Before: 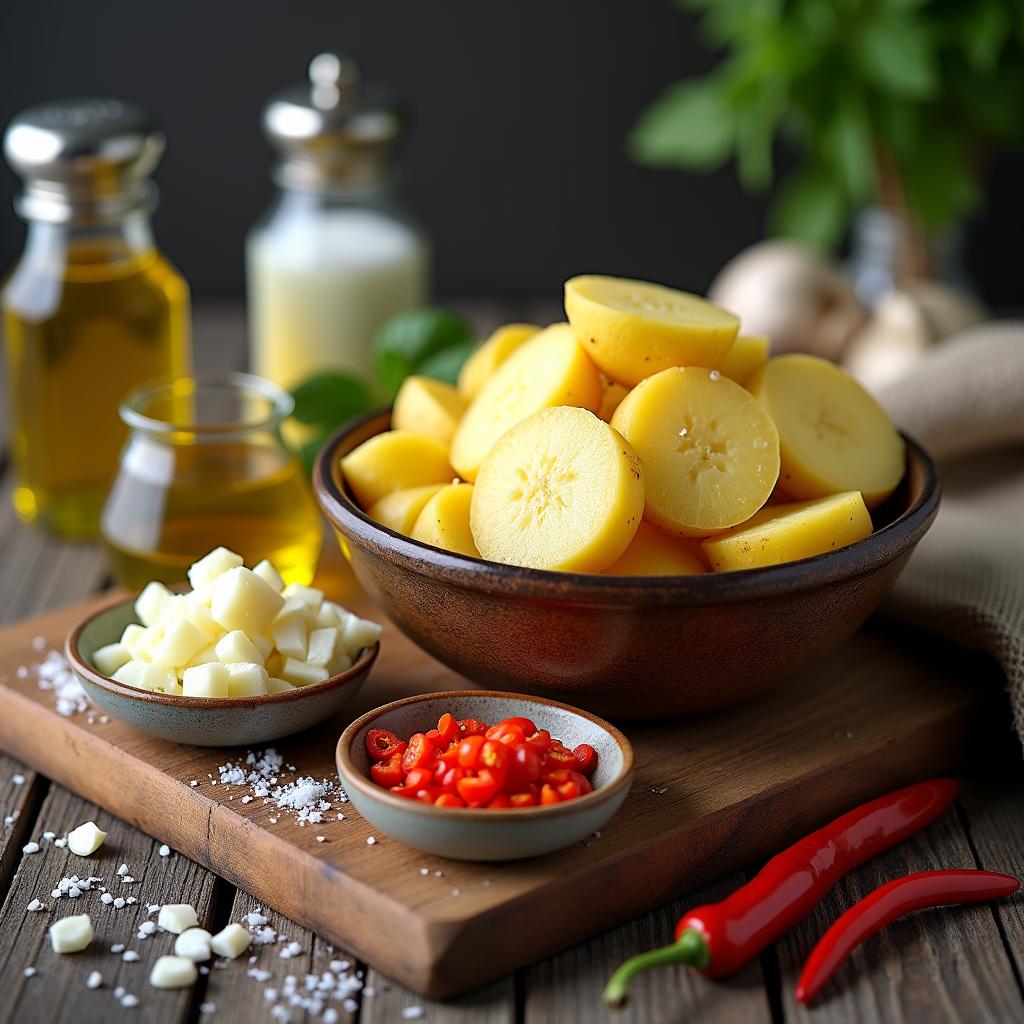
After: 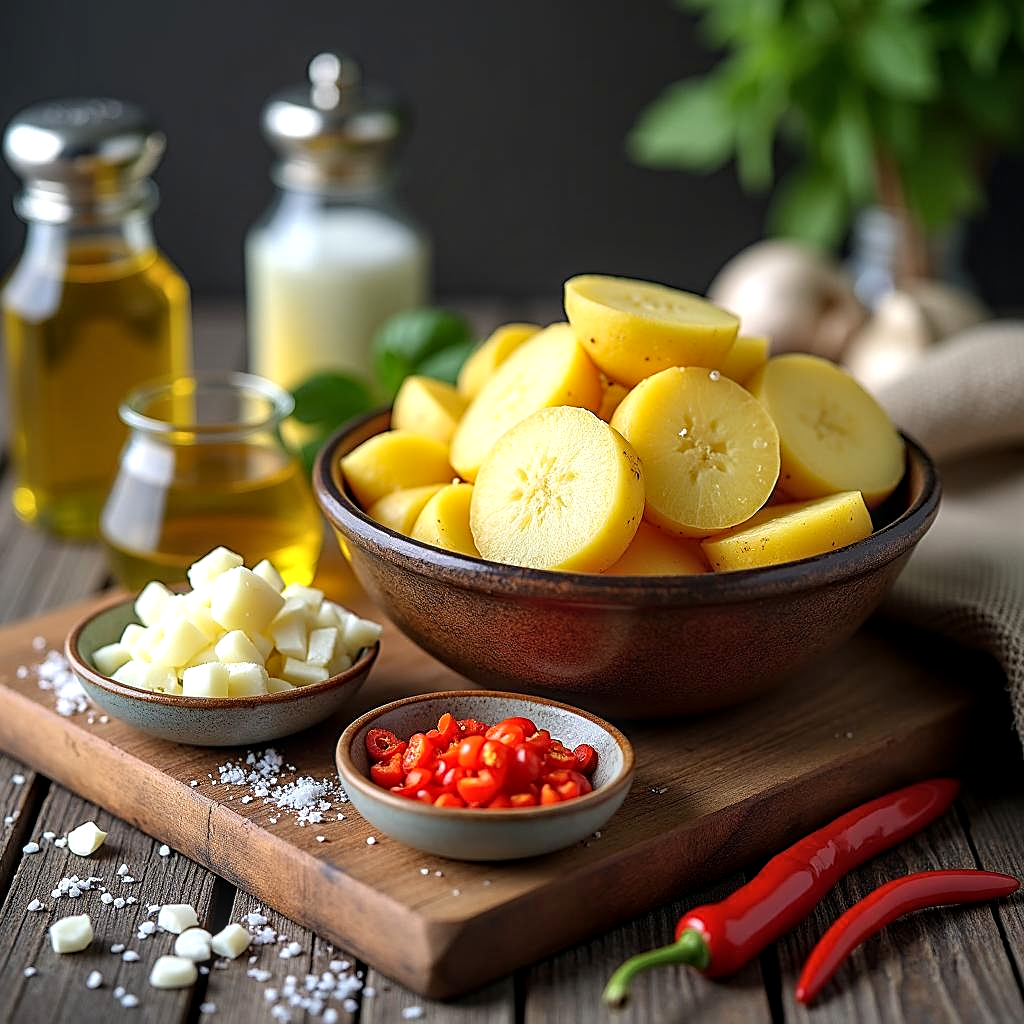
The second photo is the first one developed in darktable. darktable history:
color zones: curves: ch0 [(0, 0.5) (0.143, 0.5) (0.286, 0.5) (0.429, 0.5) (0.62, 0.489) (0.714, 0.445) (0.844, 0.496) (1, 0.5)]; ch1 [(0, 0.5) (0.143, 0.5) (0.286, 0.5) (0.429, 0.5) (0.571, 0.5) (0.714, 0.523) (0.857, 0.5) (1, 0.5)]
levels: levels [0, 0.476, 0.951]
local contrast: on, module defaults
sharpen: on, module defaults
